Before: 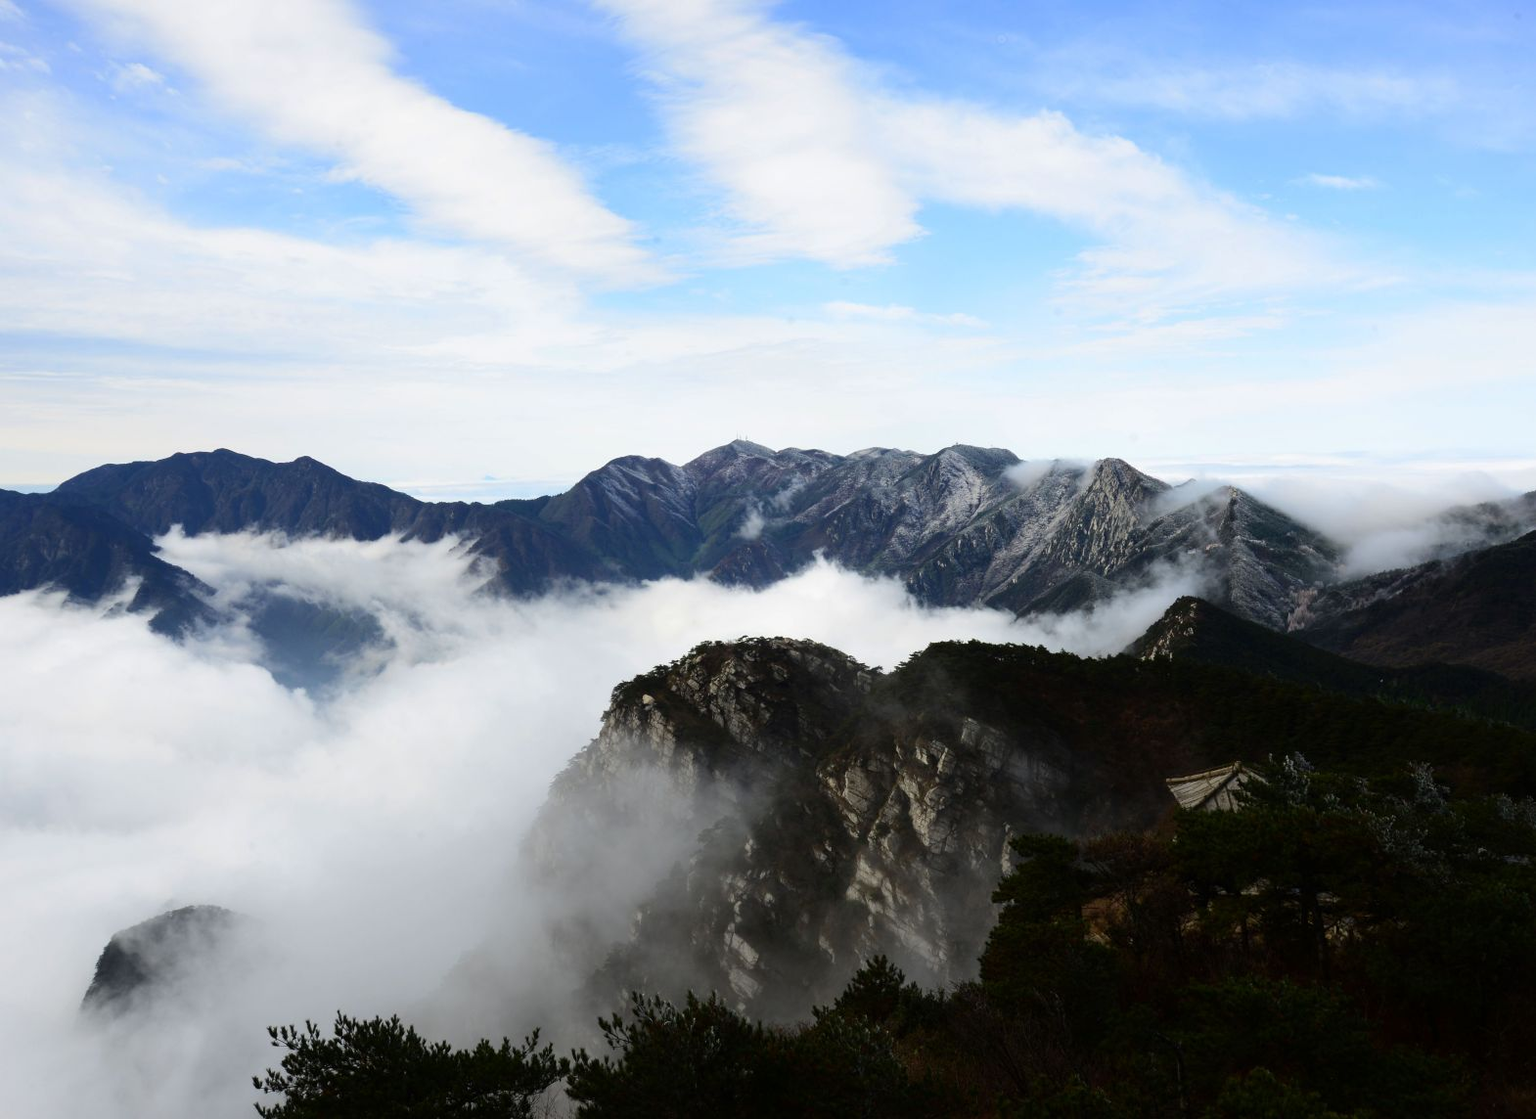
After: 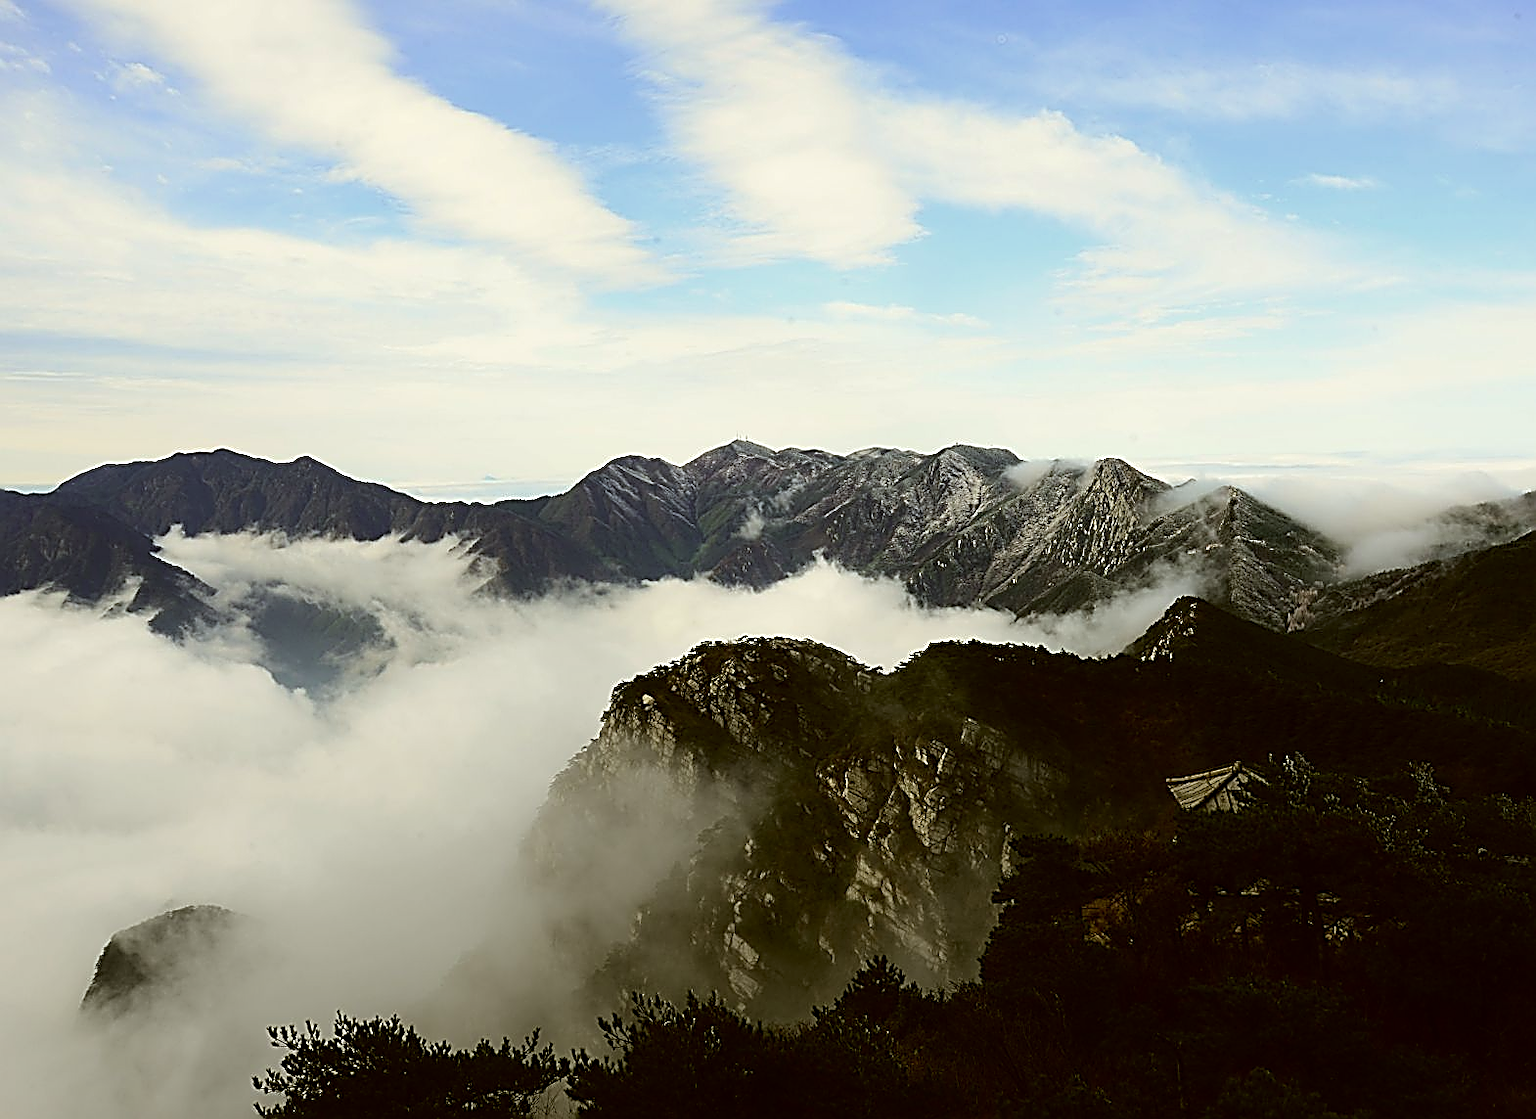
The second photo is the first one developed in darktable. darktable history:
color correction: highlights a* -1.43, highlights b* 10.12, shadows a* 0.395, shadows b* 19.35
sharpen: amount 2
graduated density: rotation -180°, offset 24.95
